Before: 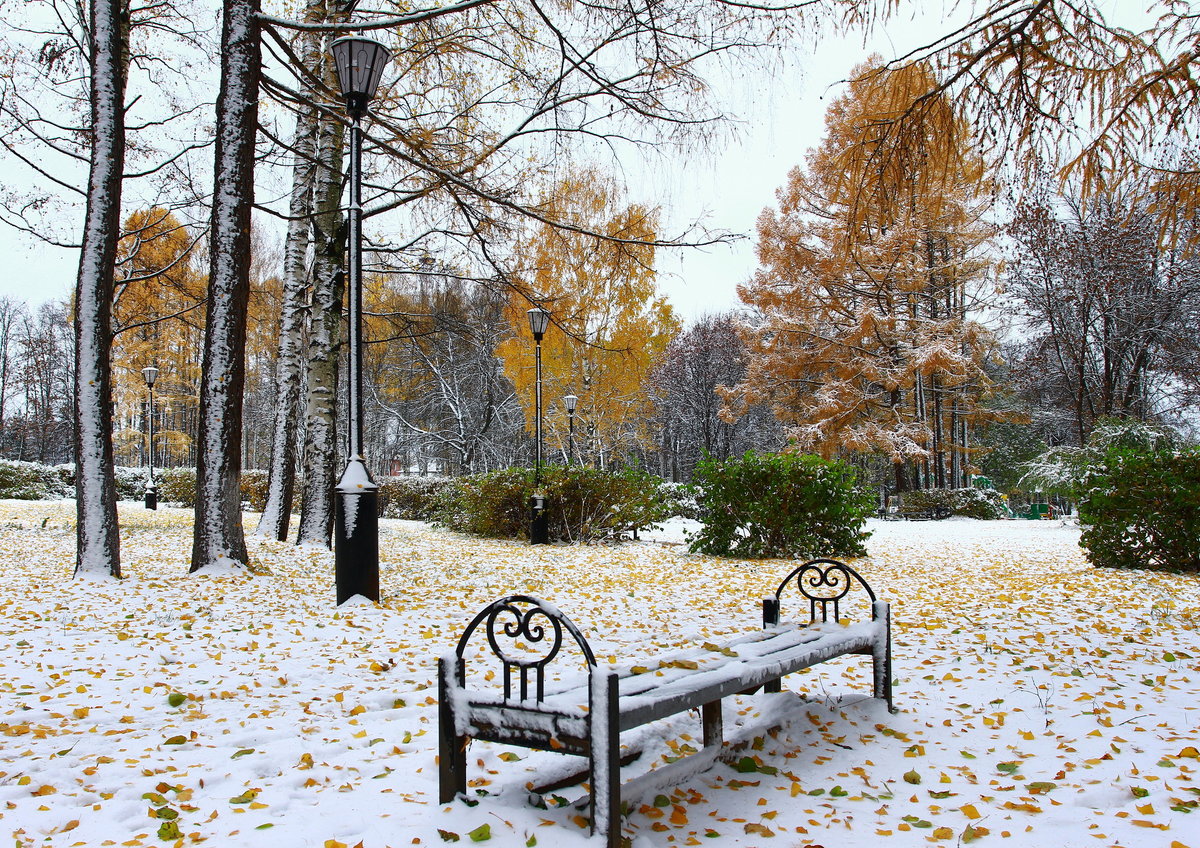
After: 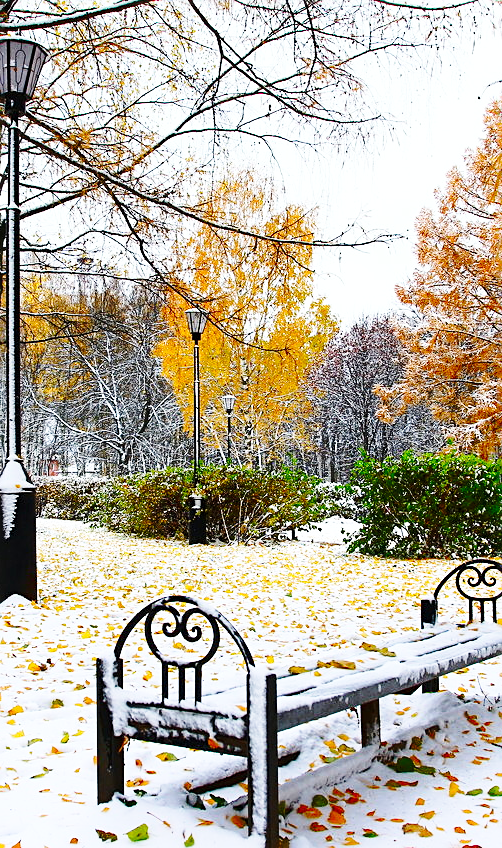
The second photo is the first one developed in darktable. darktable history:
base curve: curves: ch0 [(0, 0) (0.032, 0.037) (0.105, 0.228) (0.435, 0.76) (0.856, 0.983) (1, 1)], preserve colors none
sharpen: on, module defaults
contrast brightness saturation: contrast 0.087, saturation 0.266
crop: left 28.58%, right 29.526%
